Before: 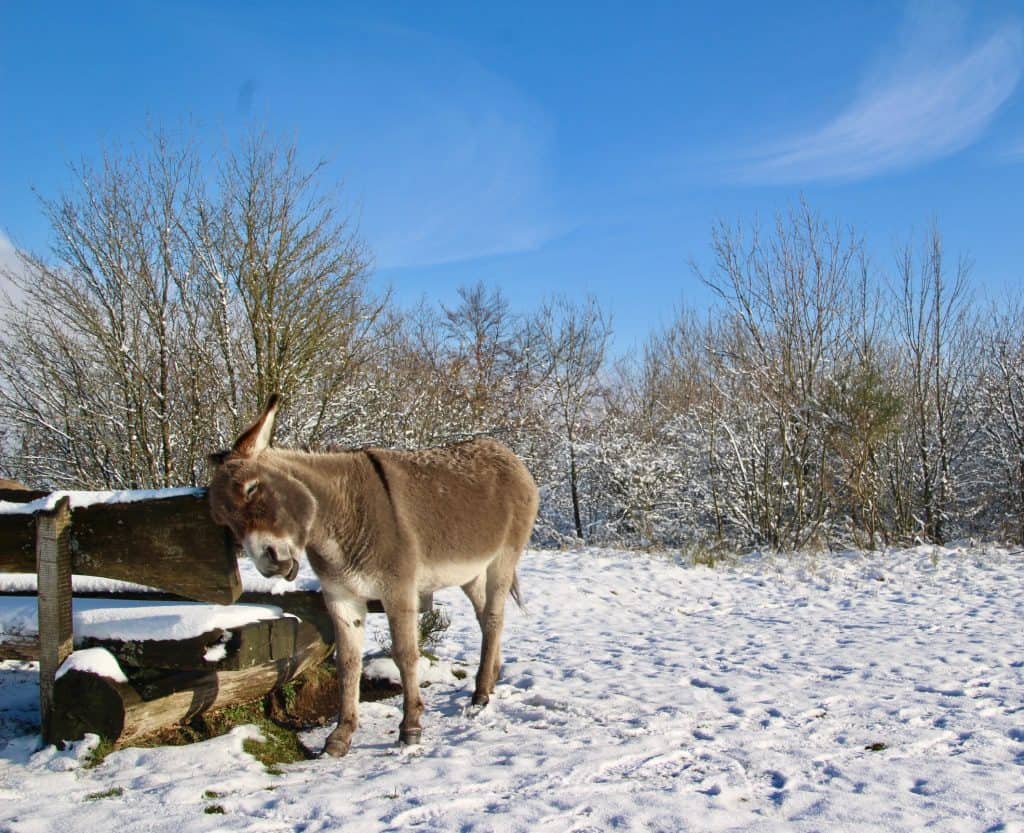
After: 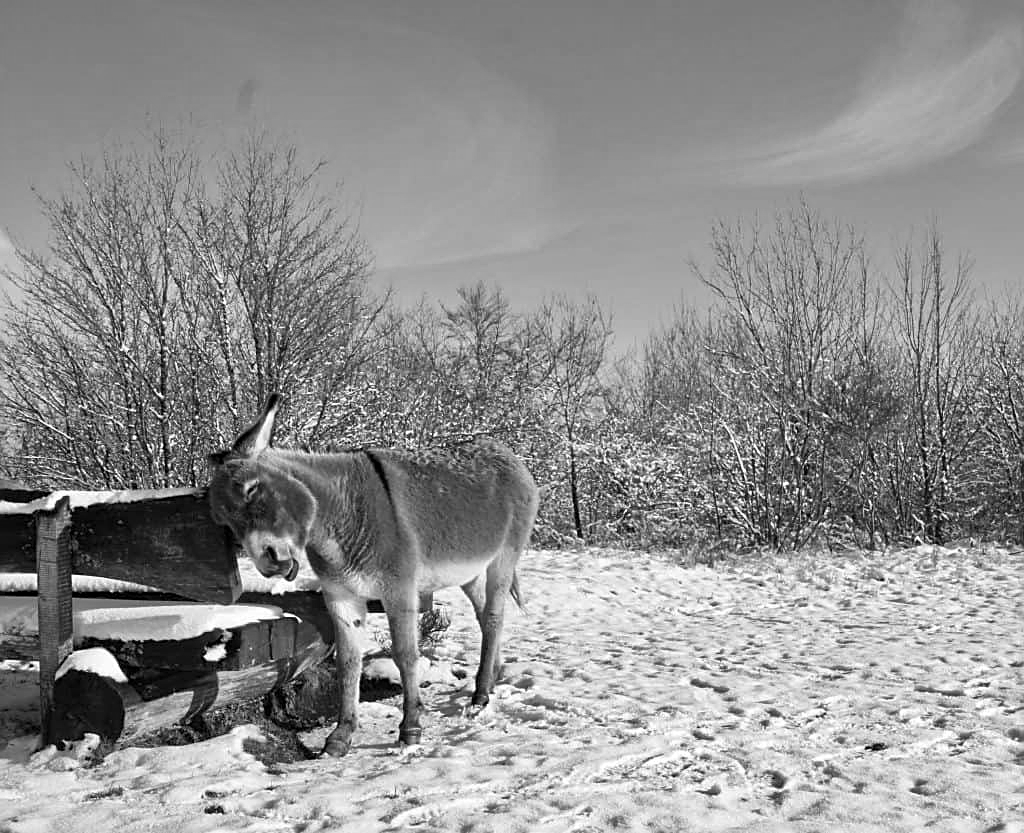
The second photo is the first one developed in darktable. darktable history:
local contrast: mode bilateral grid, contrast 20, coarseness 50, detail 120%, midtone range 0.2
color zones: curves: ch1 [(0, 0.292) (0.001, 0.292) (0.2, 0.264) (0.4, 0.248) (0.6, 0.248) (0.8, 0.264) (0.999, 0.292) (1, 0.292)]
monochrome: on, module defaults
sharpen: on, module defaults
